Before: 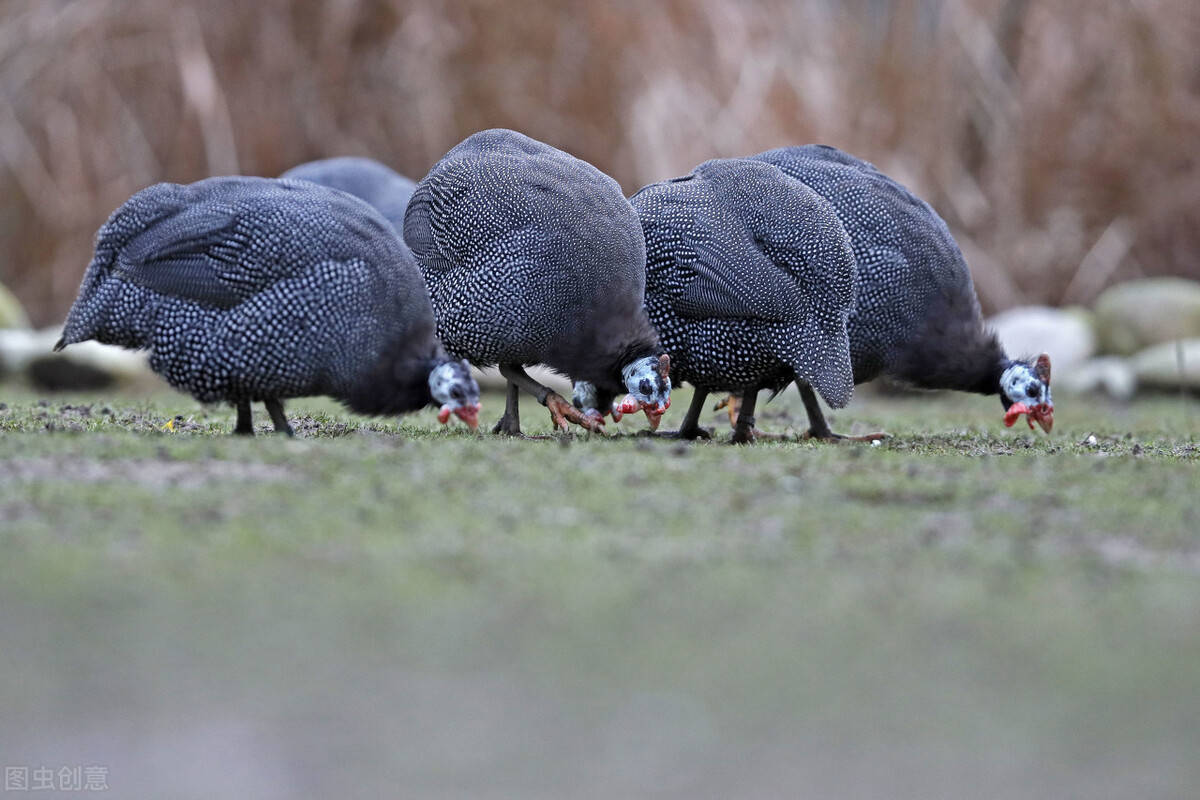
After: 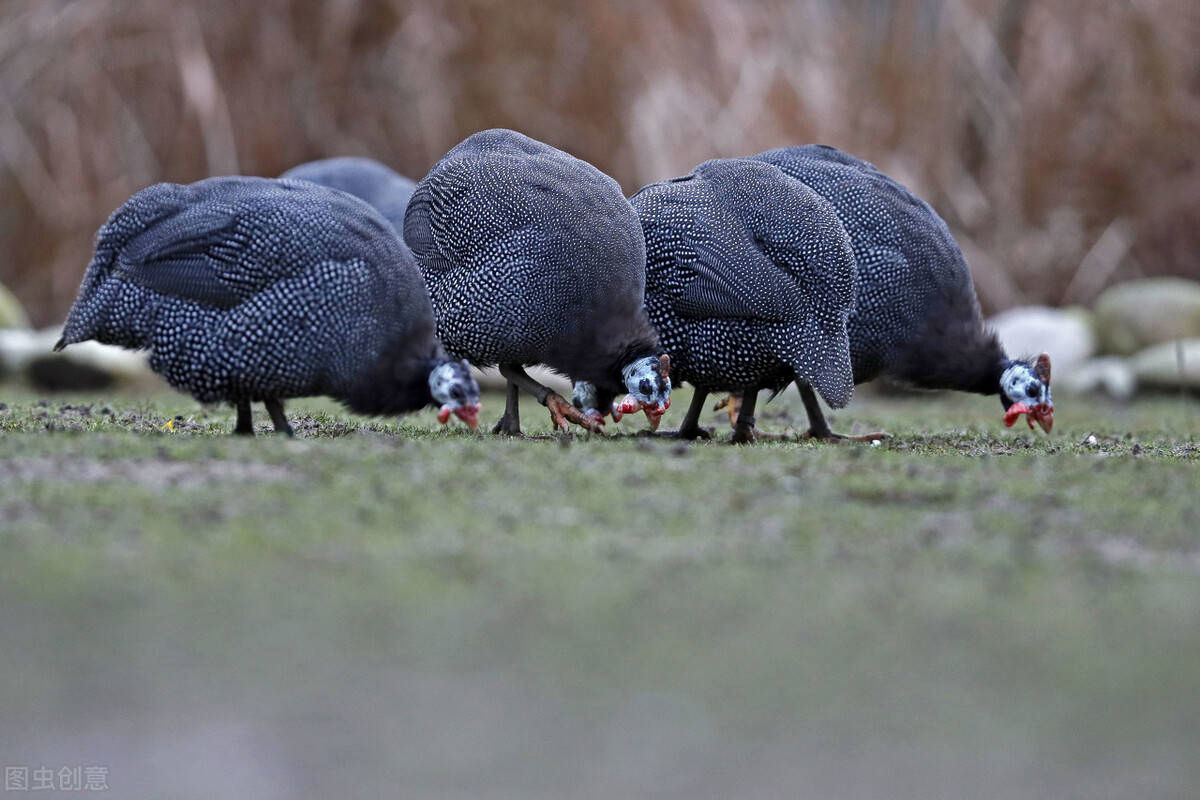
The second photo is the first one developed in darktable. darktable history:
contrast brightness saturation: brightness -0.089
